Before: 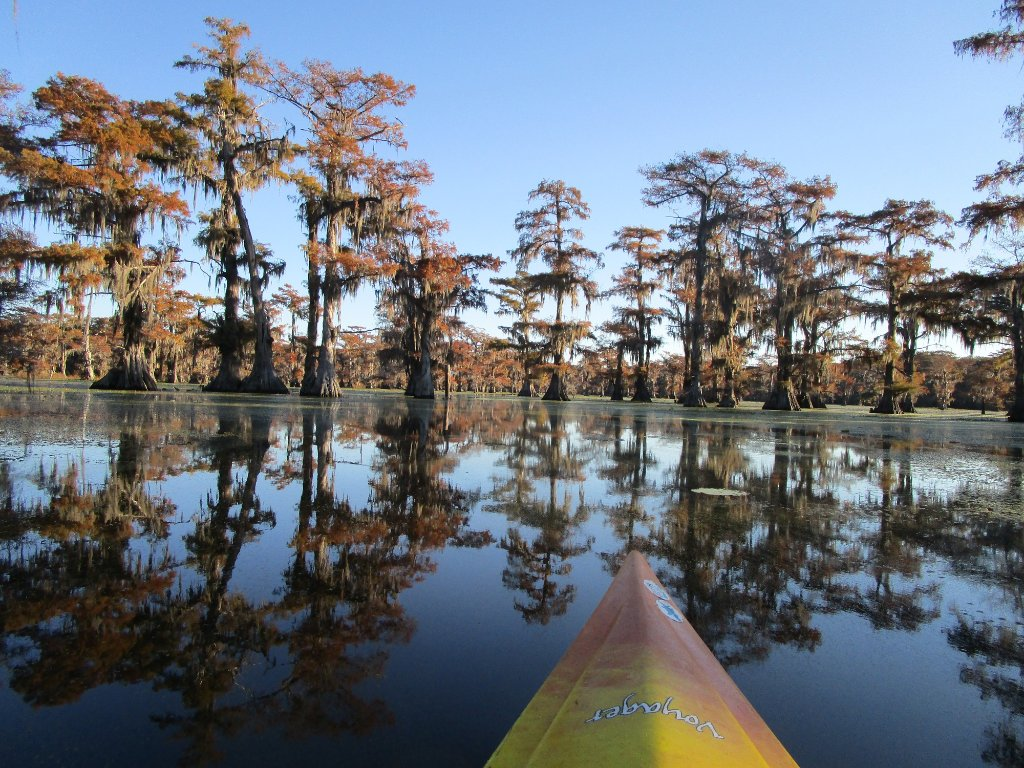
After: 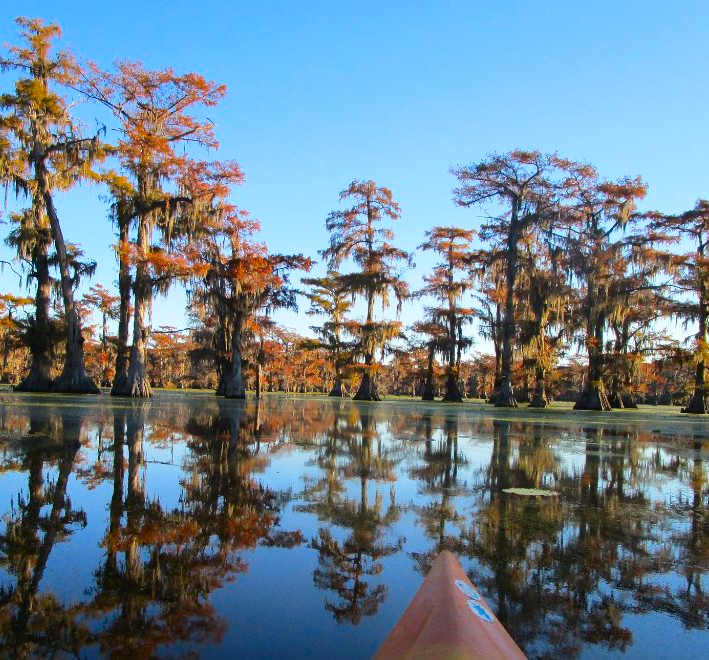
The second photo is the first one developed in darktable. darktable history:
crop: left 18.479%, right 12.2%, bottom 13.971%
color correction: saturation 1.34
color balance rgb: perceptual saturation grading › global saturation 10%, global vibrance 20%
